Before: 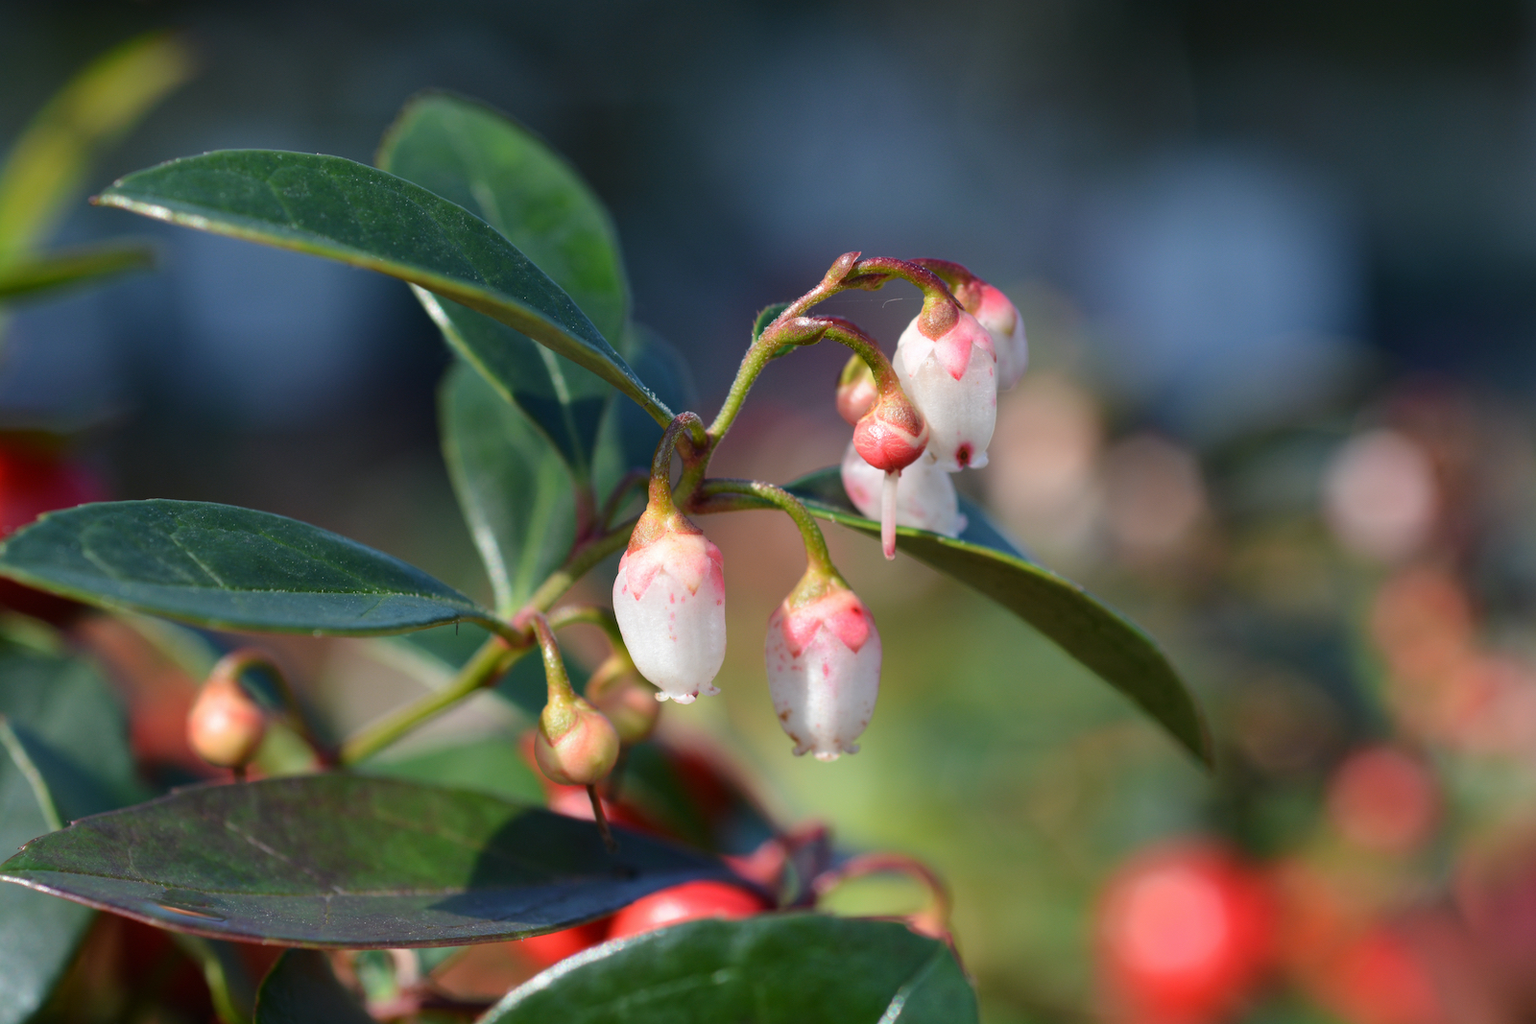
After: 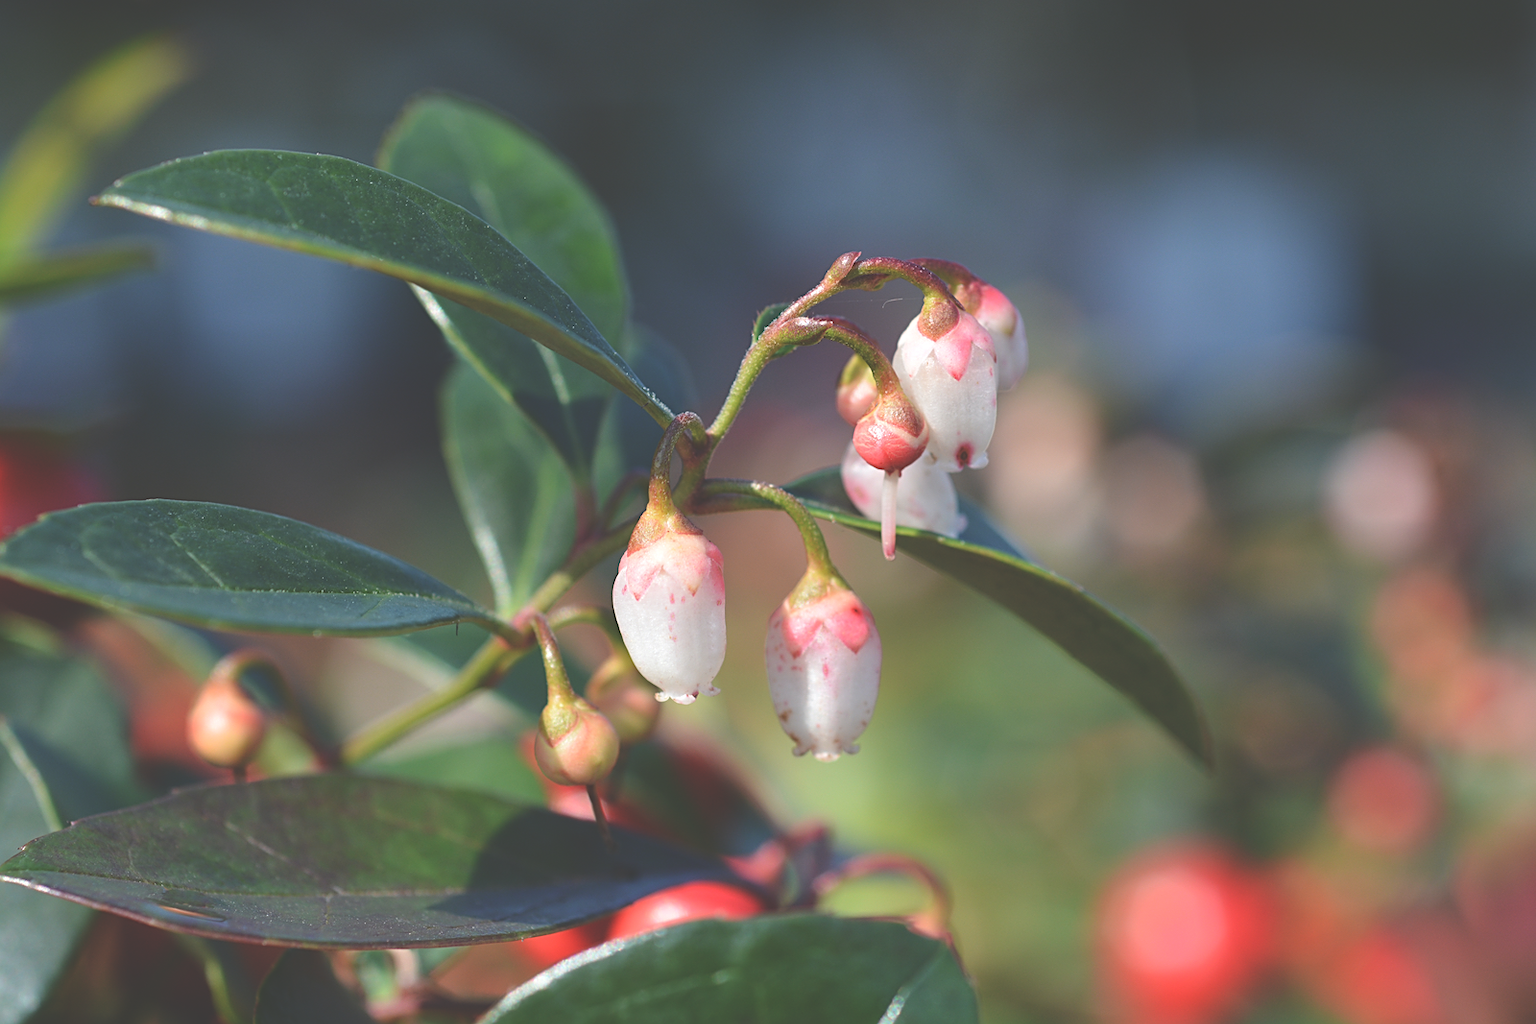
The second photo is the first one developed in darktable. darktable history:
exposure: black level correction -0.041, exposure 0.064 EV, compensate highlight preservation false
sharpen: on, module defaults
